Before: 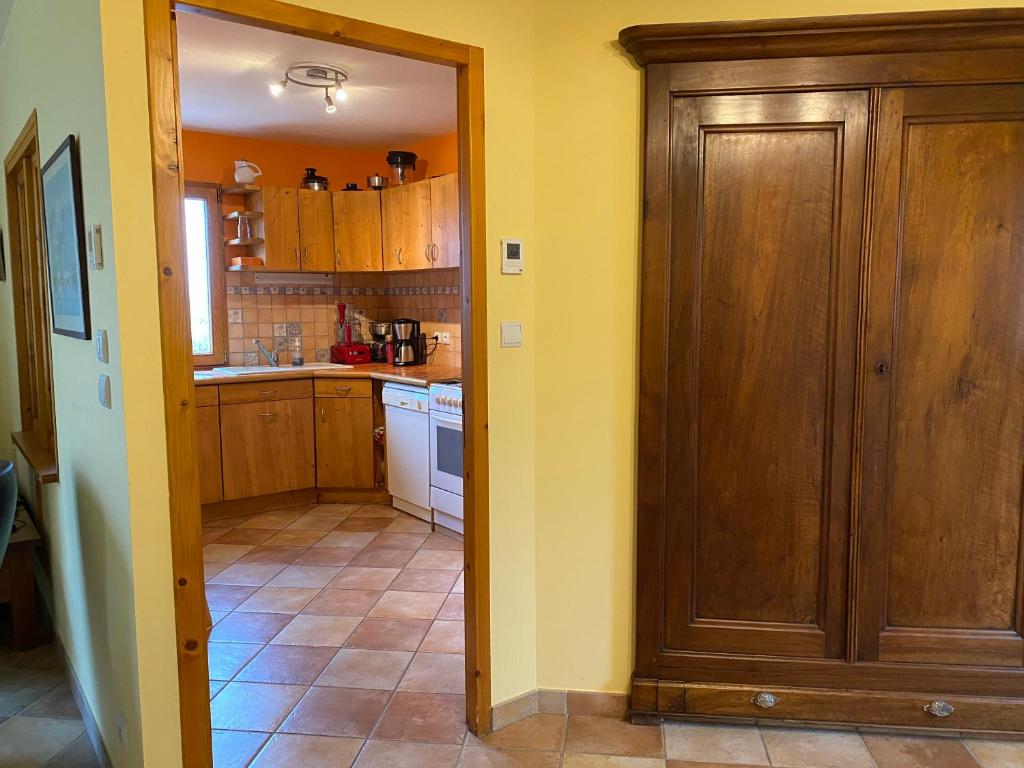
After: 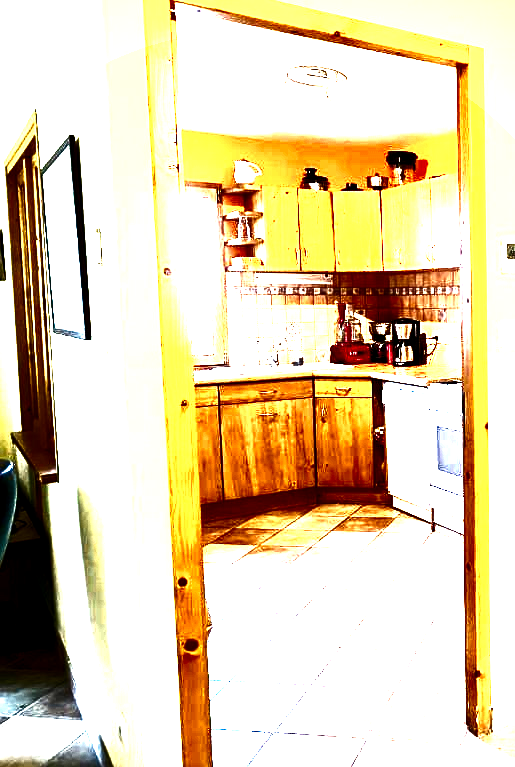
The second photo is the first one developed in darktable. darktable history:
contrast brightness saturation: contrast 0.919, brightness 0.205
base curve: curves: ch0 [(0, 0) (0.028, 0.03) (0.121, 0.232) (0.46, 0.748) (0.859, 0.968) (1, 1)], preserve colors none
crop and rotate: left 0.01%, top 0%, right 49.651%
exposure: black level correction 0.001, exposure 0.016 EV, compensate exposure bias true, compensate highlight preservation false
levels: levels [0.012, 0.367, 0.697]
vignetting: fall-off start 92.54%, brightness -0.378, saturation 0.012, unbound false
local contrast: highlights 101%, shadows 101%, detail 120%, midtone range 0.2
